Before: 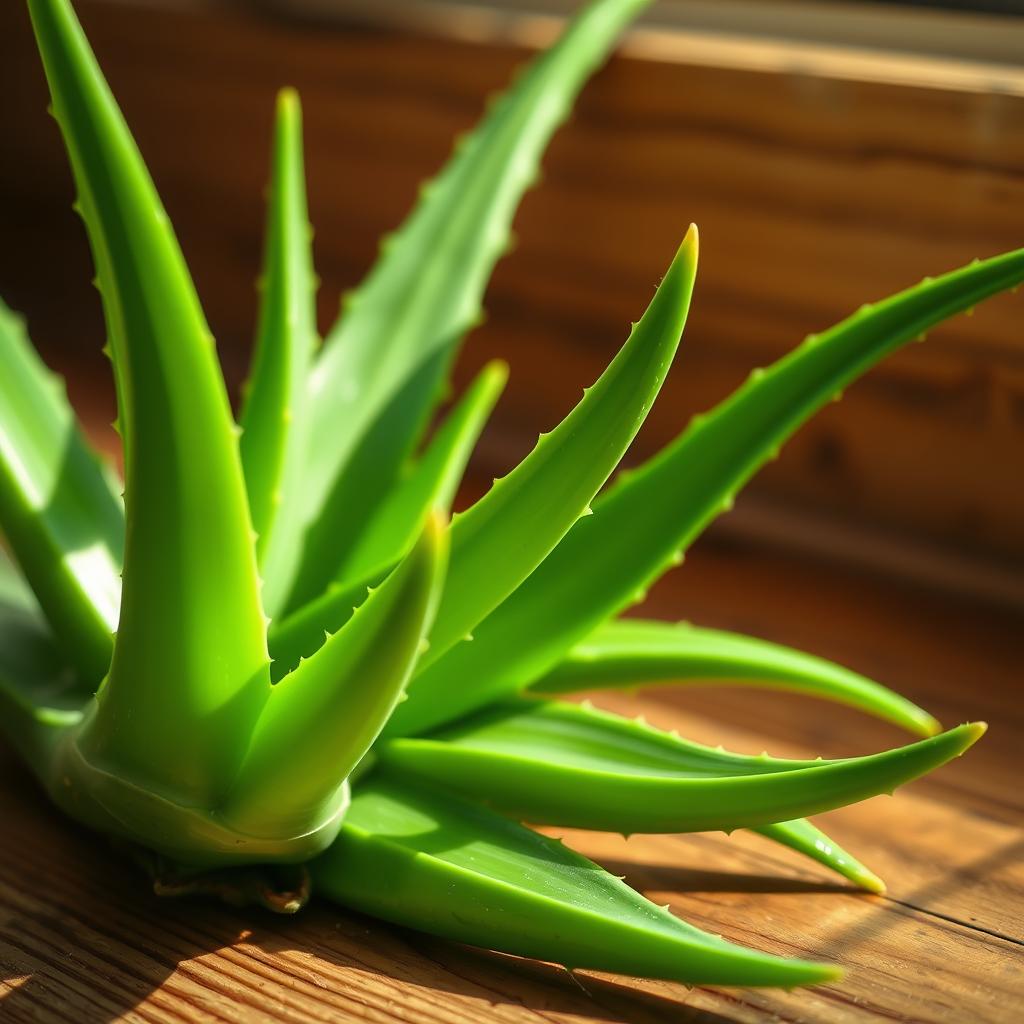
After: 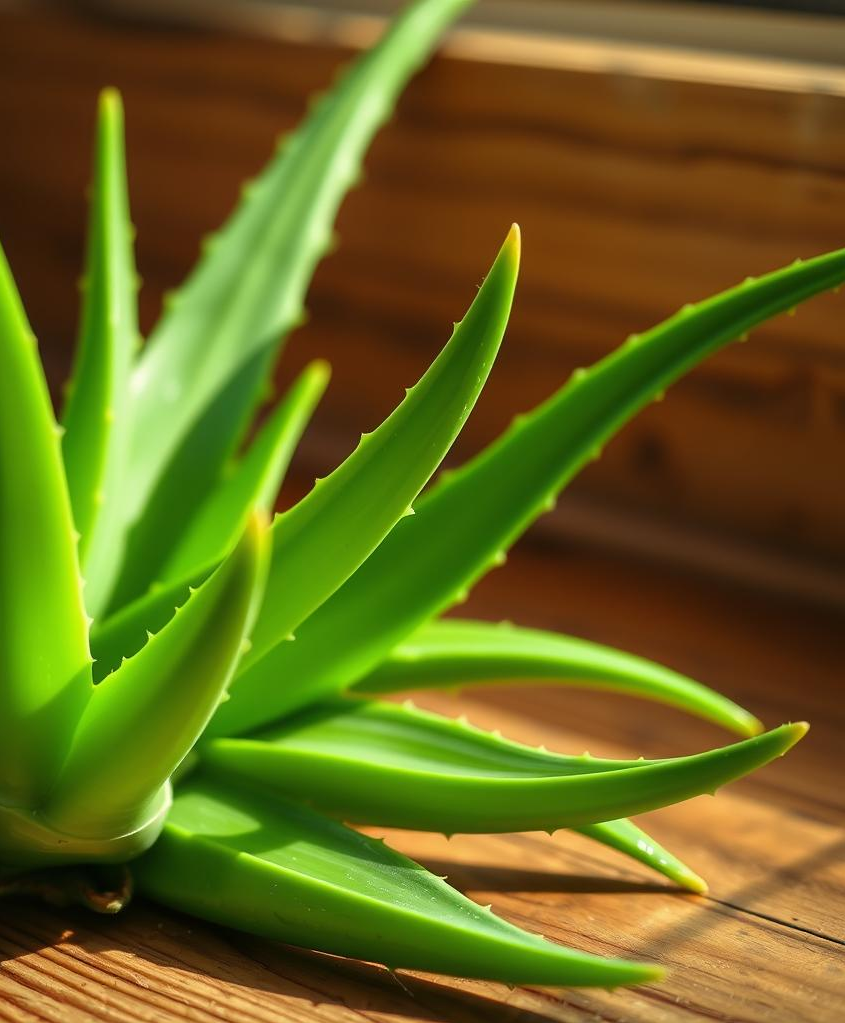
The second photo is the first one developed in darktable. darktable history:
crop: left 17.405%, bottom 0.037%
